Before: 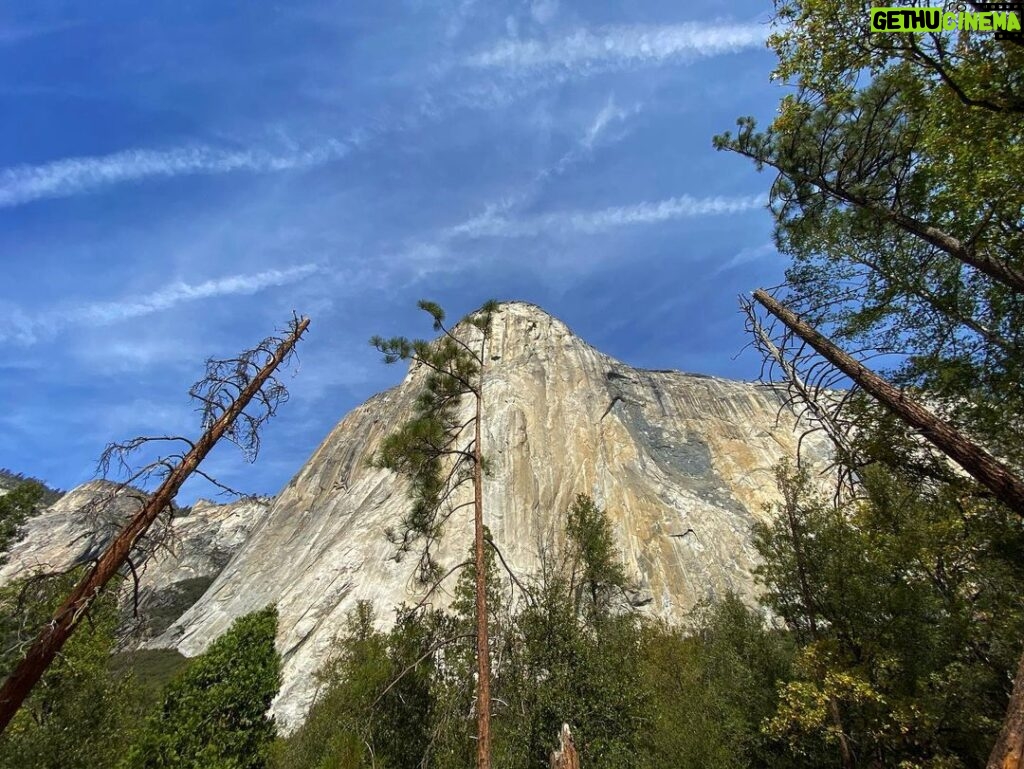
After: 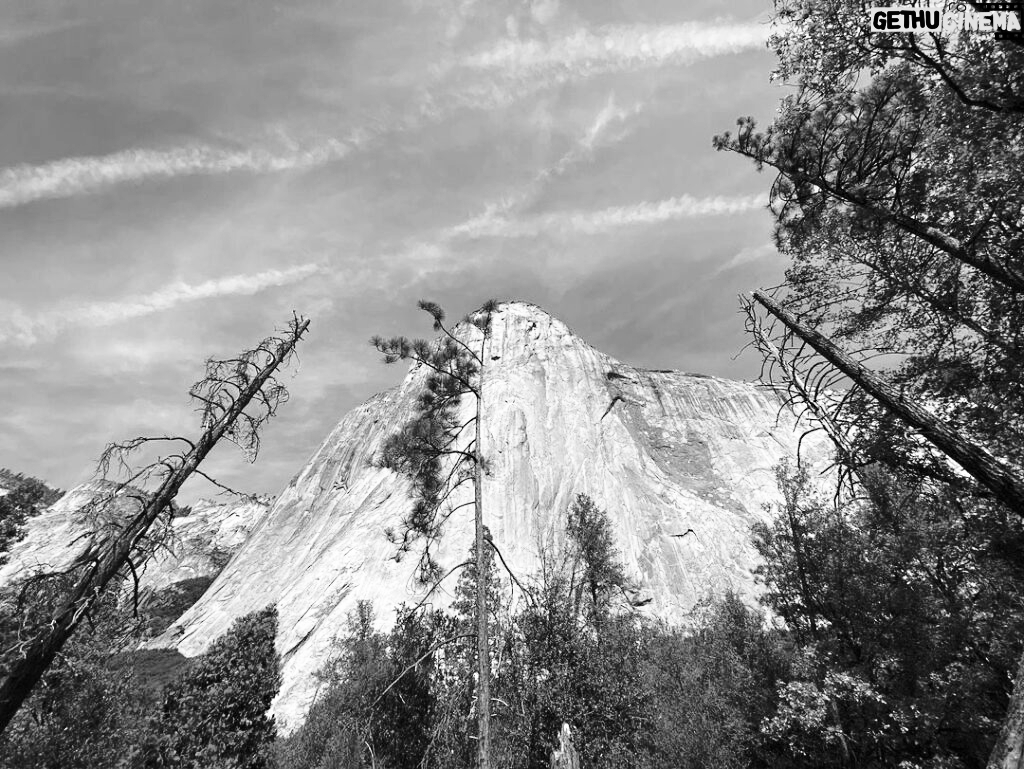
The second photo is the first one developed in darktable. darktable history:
monochrome: on, module defaults
sharpen: radius 5.325, amount 0.312, threshold 26.433
base curve: curves: ch0 [(0, 0) (0.036, 0.037) (0.121, 0.228) (0.46, 0.76) (0.859, 0.983) (1, 1)], preserve colors none
